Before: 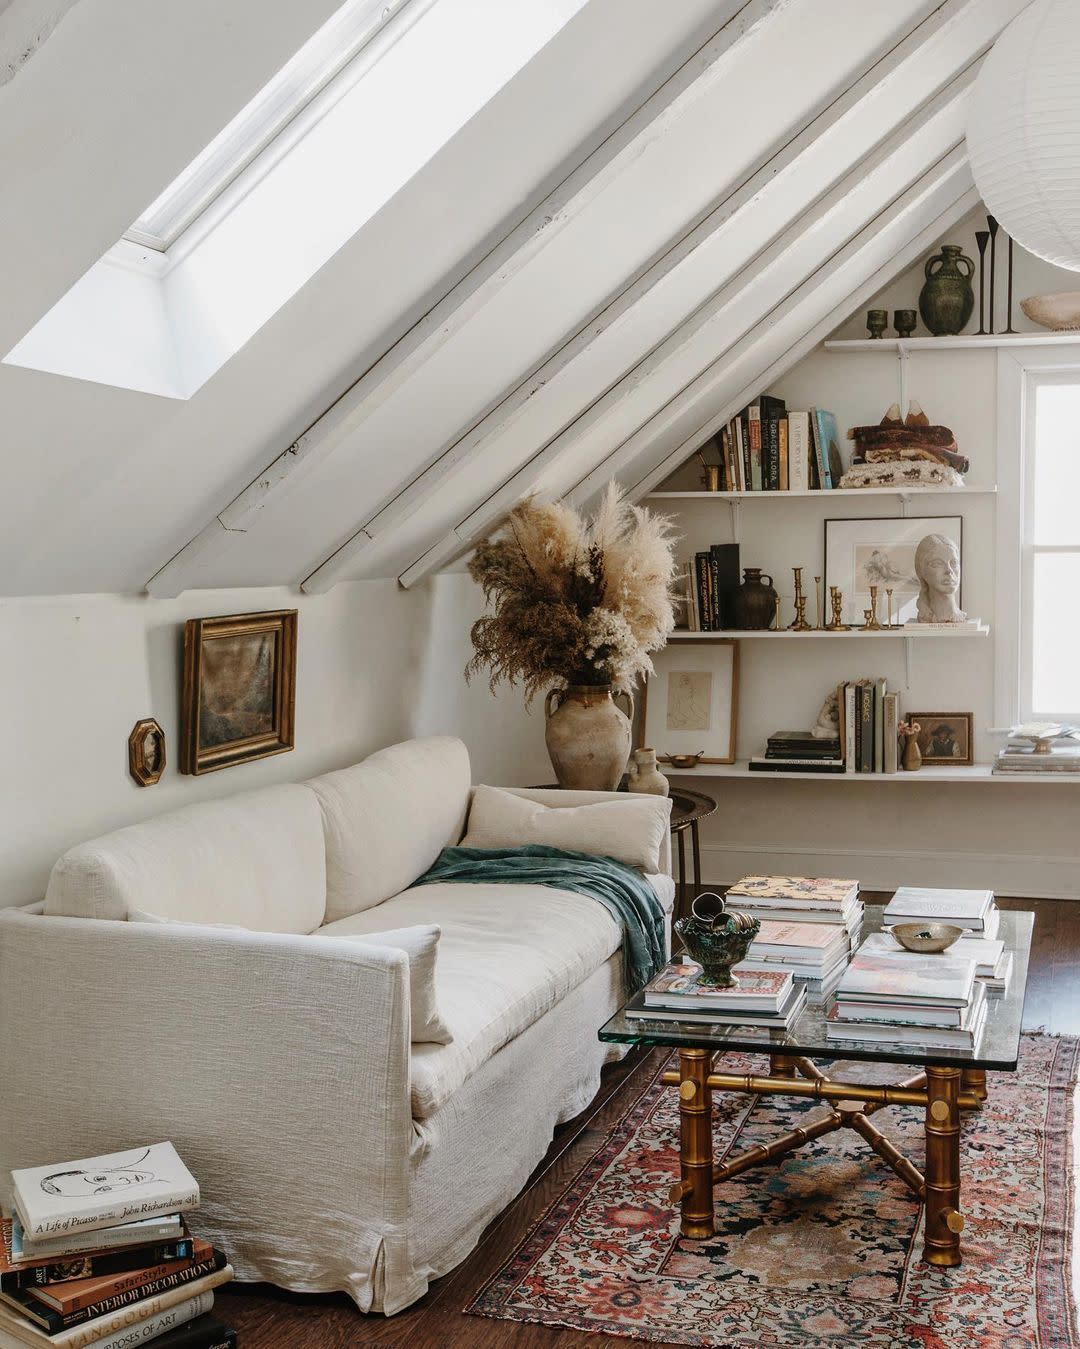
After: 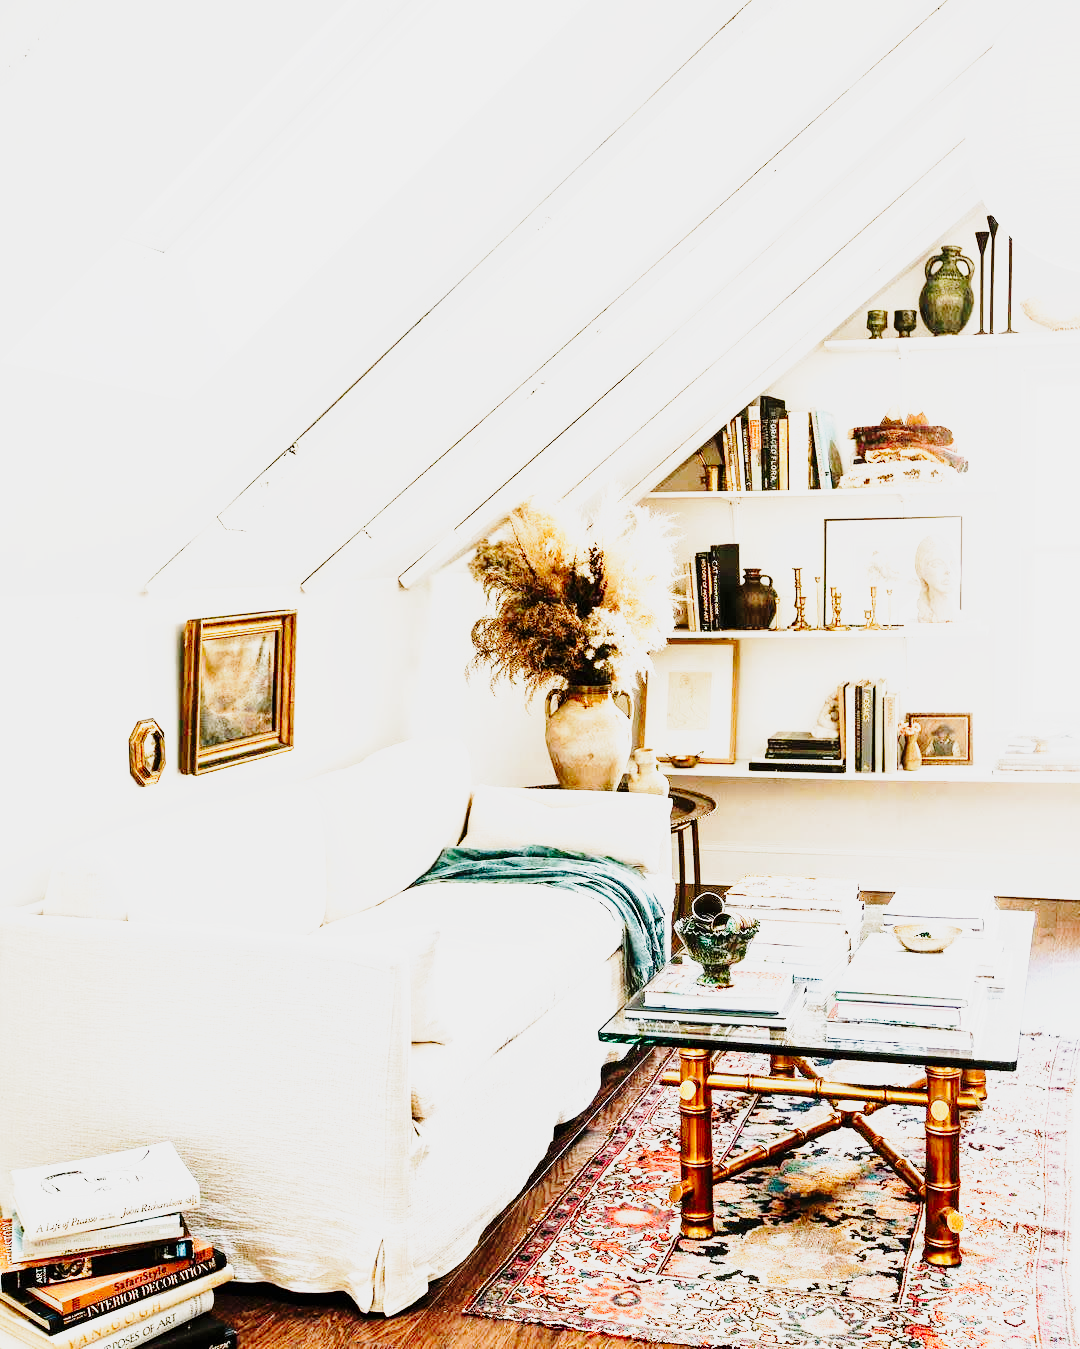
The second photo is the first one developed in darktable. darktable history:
base curve: curves: ch0 [(0, 0) (0.026, 0.03) (0.109, 0.232) (0.351, 0.748) (0.669, 0.968) (1, 1)], preserve colors none
tone curve: curves: ch0 [(0, 0) (0.049, 0.01) (0.154, 0.081) (0.491, 0.56) (0.739, 0.794) (0.992, 0.937)]; ch1 [(0, 0) (0.172, 0.123) (0.317, 0.272) (0.401, 0.422) (0.499, 0.497) (0.531, 0.54) (0.615, 0.603) (0.741, 0.783) (1, 1)]; ch2 [(0, 0) (0.411, 0.424) (0.462, 0.464) (0.502, 0.489) (0.544, 0.551) (0.686, 0.638) (1, 1)], preserve colors none
exposure: black level correction 0.001, exposure 1.399 EV, compensate exposure bias true, compensate highlight preservation false
